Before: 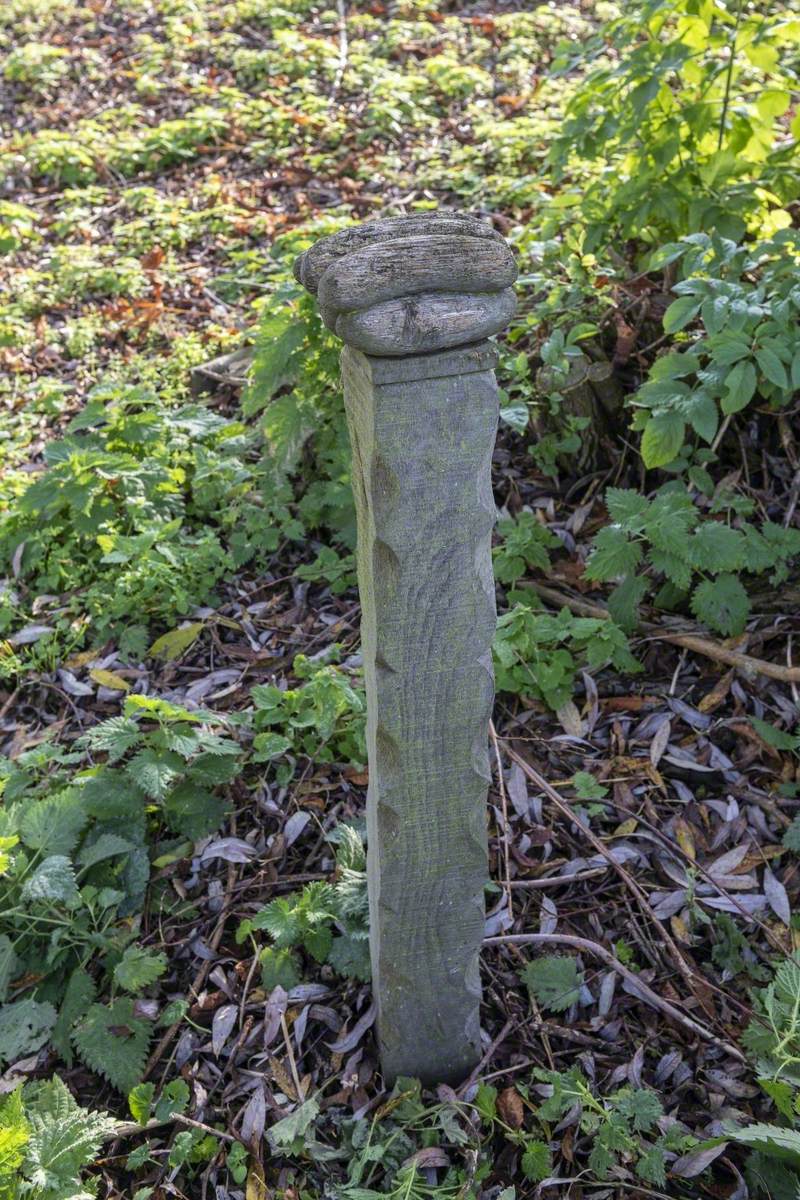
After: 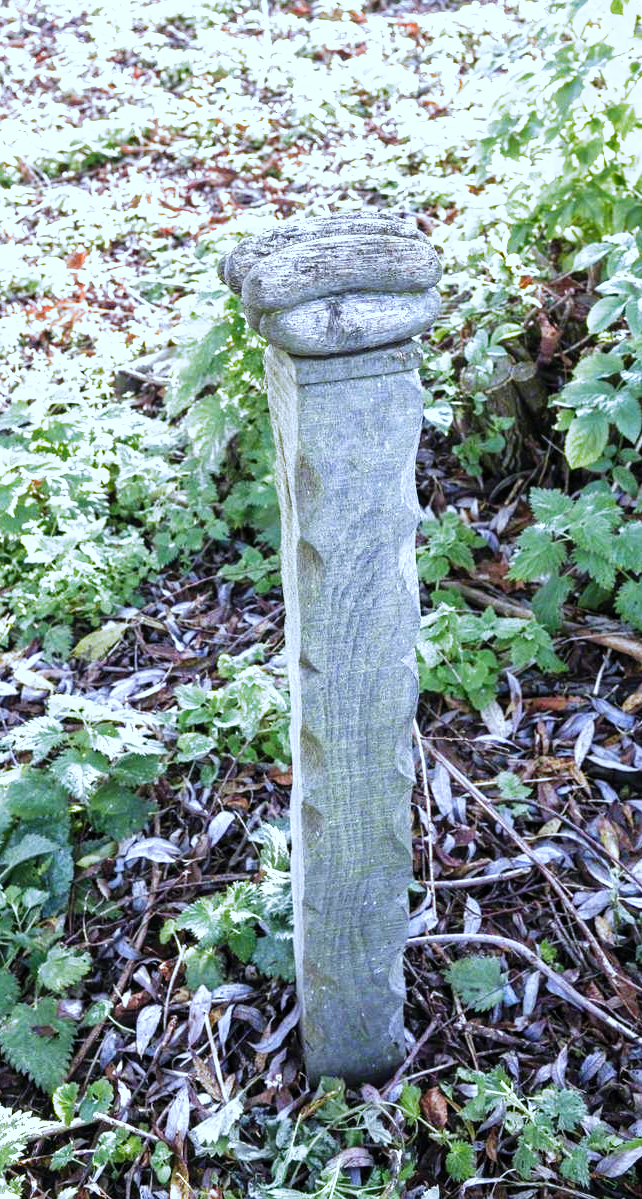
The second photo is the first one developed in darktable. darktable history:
filmic rgb: black relative exposure -8 EV, white relative exposure 2.19 EV, threshold 2.95 EV, hardness 6.92, preserve chrominance no, color science v5 (2021), contrast in shadows safe, contrast in highlights safe, enable highlight reconstruction true
crop and rotate: left 9.53%, right 10.214%
color correction: highlights a* -1.95, highlights b* -18.45
exposure: black level correction 0, exposure 1.195 EV, compensate exposure bias true, compensate highlight preservation false
